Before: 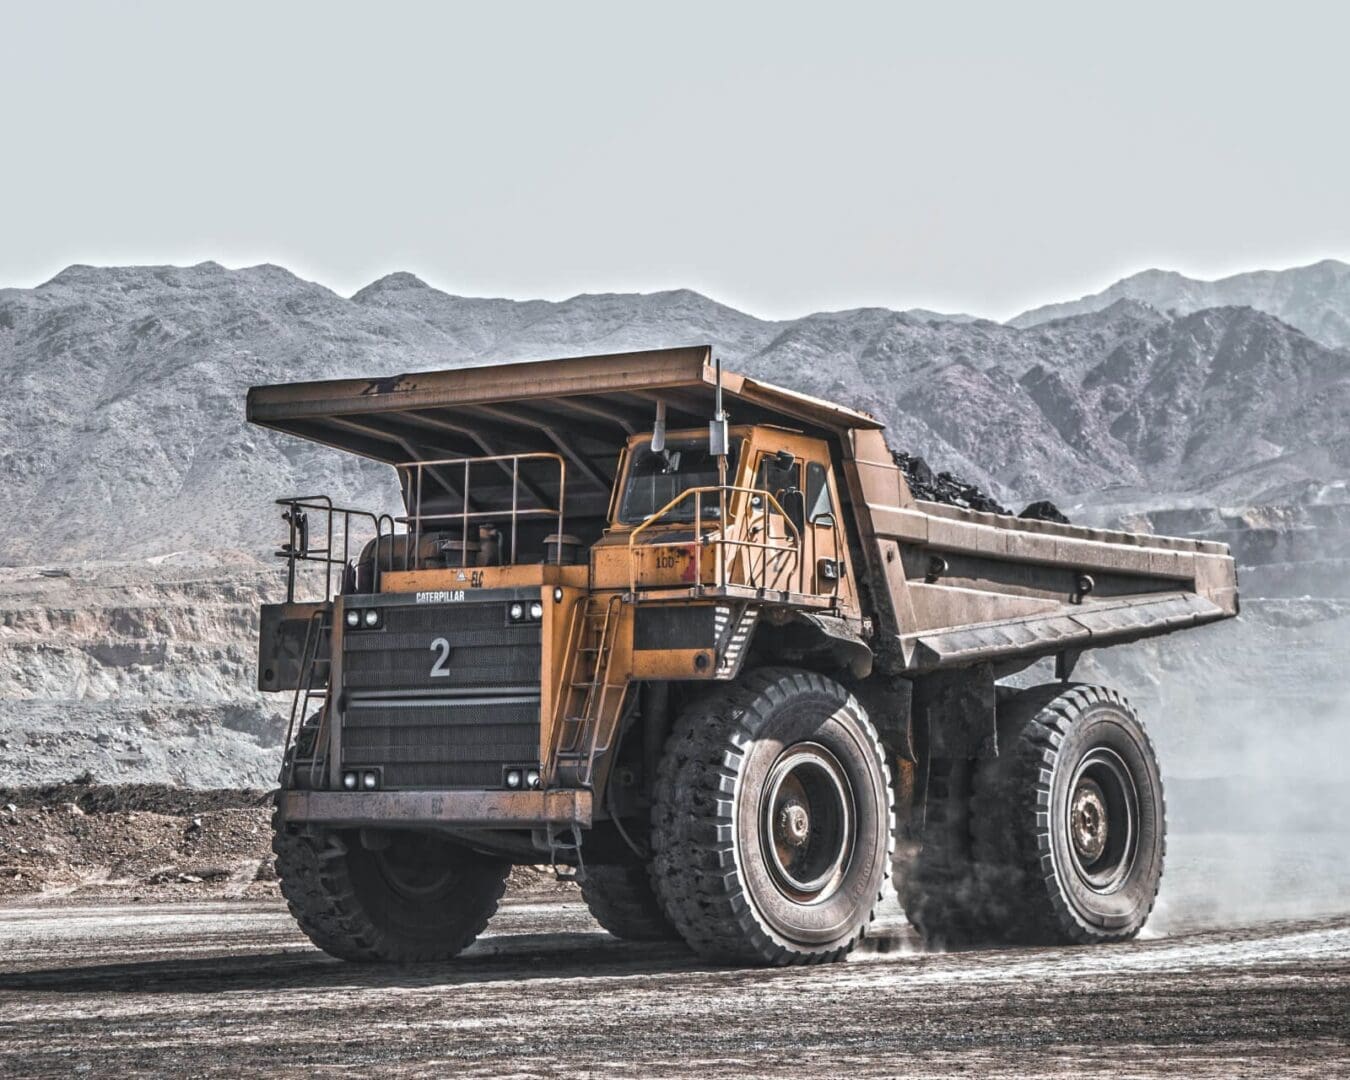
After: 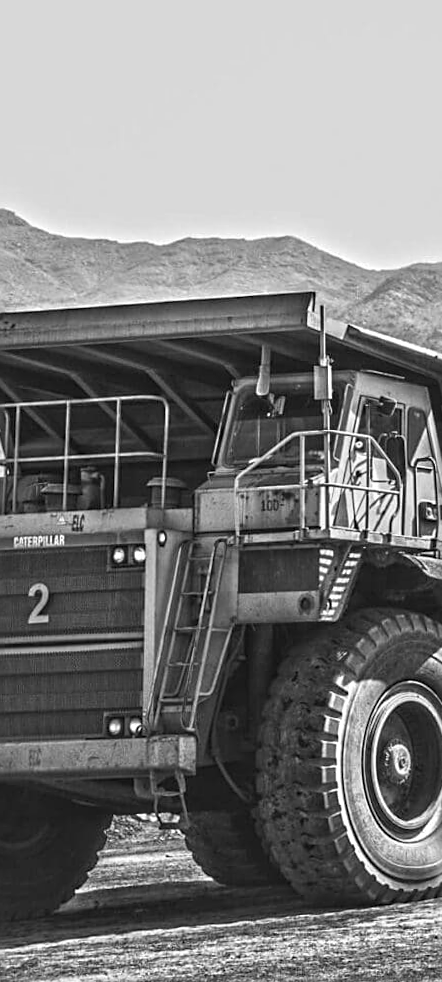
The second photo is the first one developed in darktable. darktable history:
crop: left 33.36%, right 33.36%
rotate and perspective: rotation -0.013°, lens shift (vertical) -0.027, lens shift (horizontal) 0.178, crop left 0.016, crop right 0.989, crop top 0.082, crop bottom 0.918
sharpen: on, module defaults
monochrome: on, module defaults
